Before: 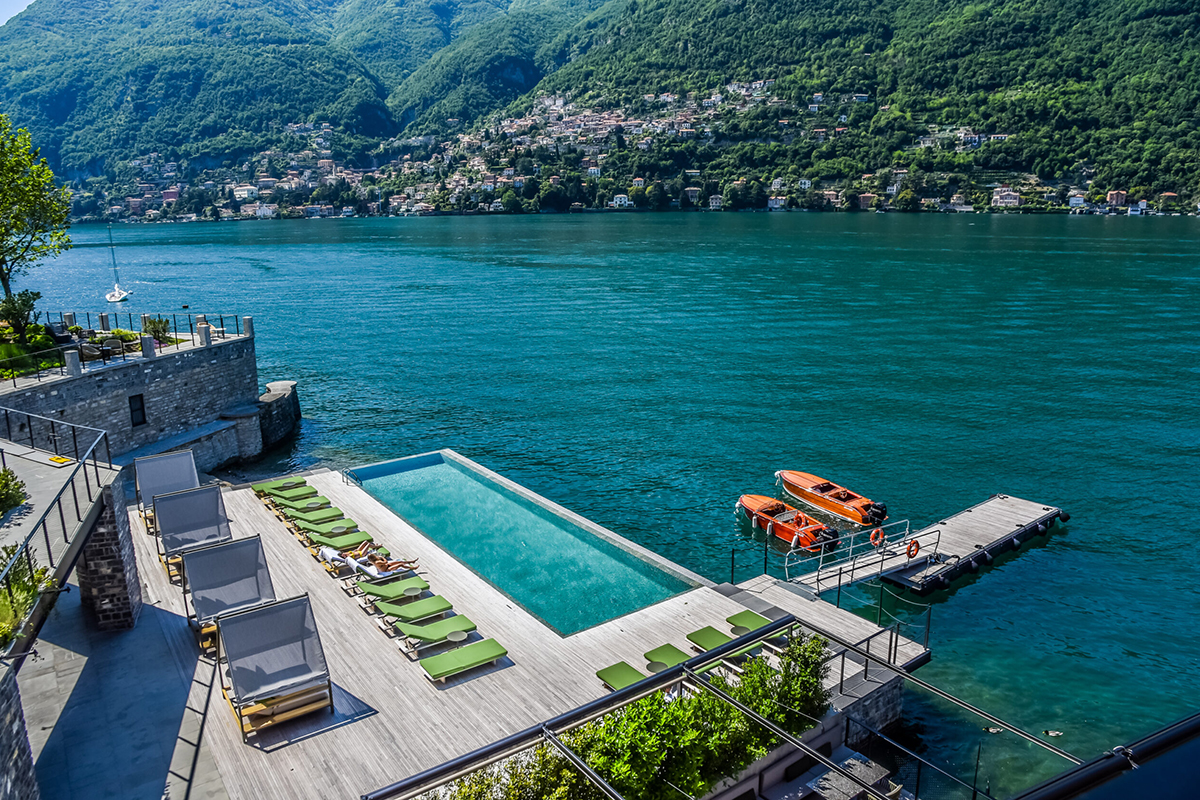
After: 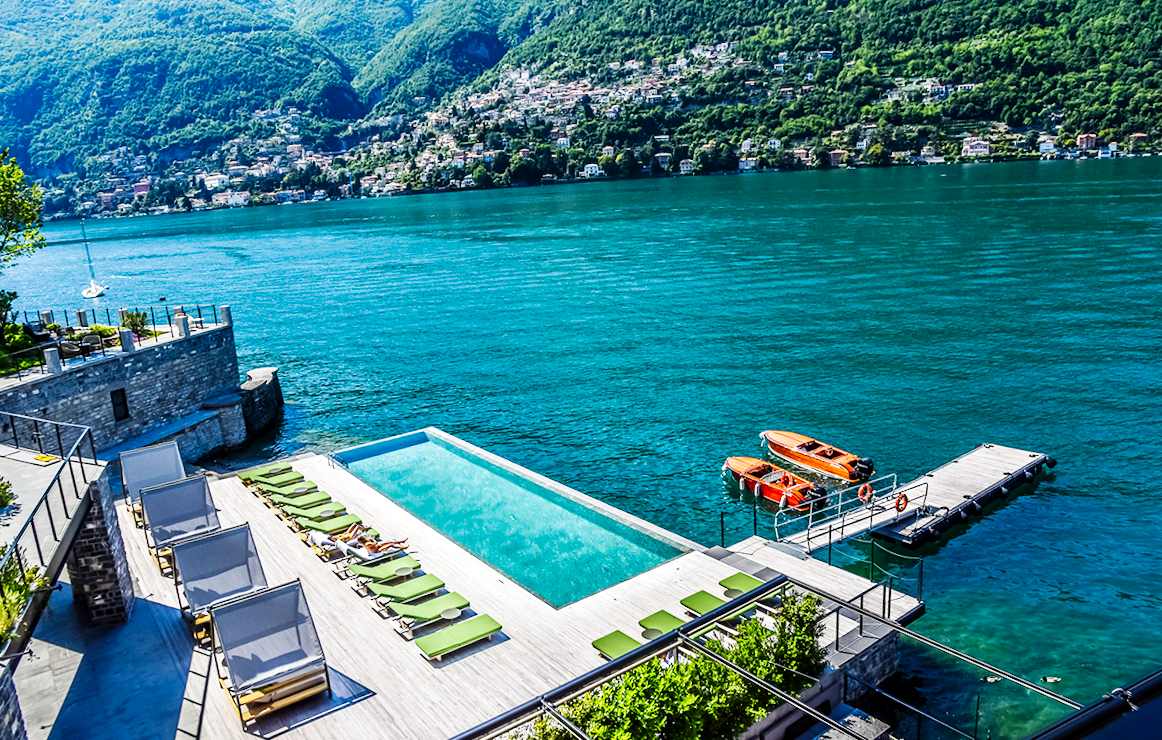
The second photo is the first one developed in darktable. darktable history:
base curve: curves: ch0 [(0, 0) (0.032, 0.025) (0.121, 0.166) (0.206, 0.329) (0.605, 0.79) (1, 1)], preserve colors none
exposure: black level correction 0.001, exposure 0.3 EV, compensate highlight preservation false
rotate and perspective: rotation -3°, crop left 0.031, crop right 0.968, crop top 0.07, crop bottom 0.93
